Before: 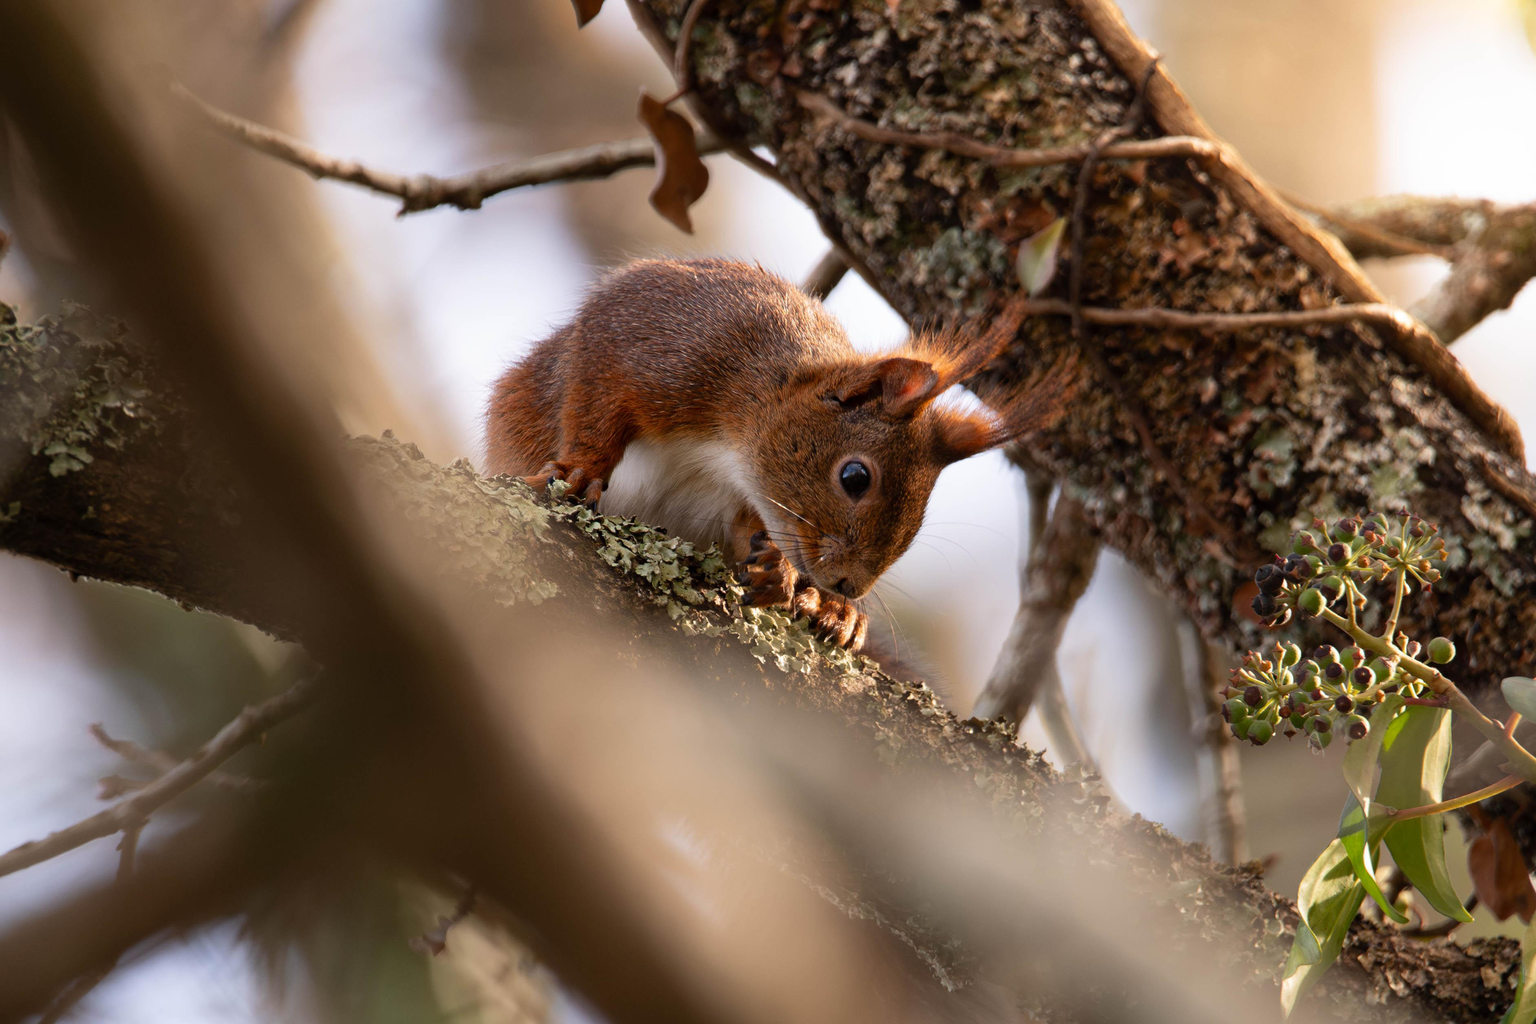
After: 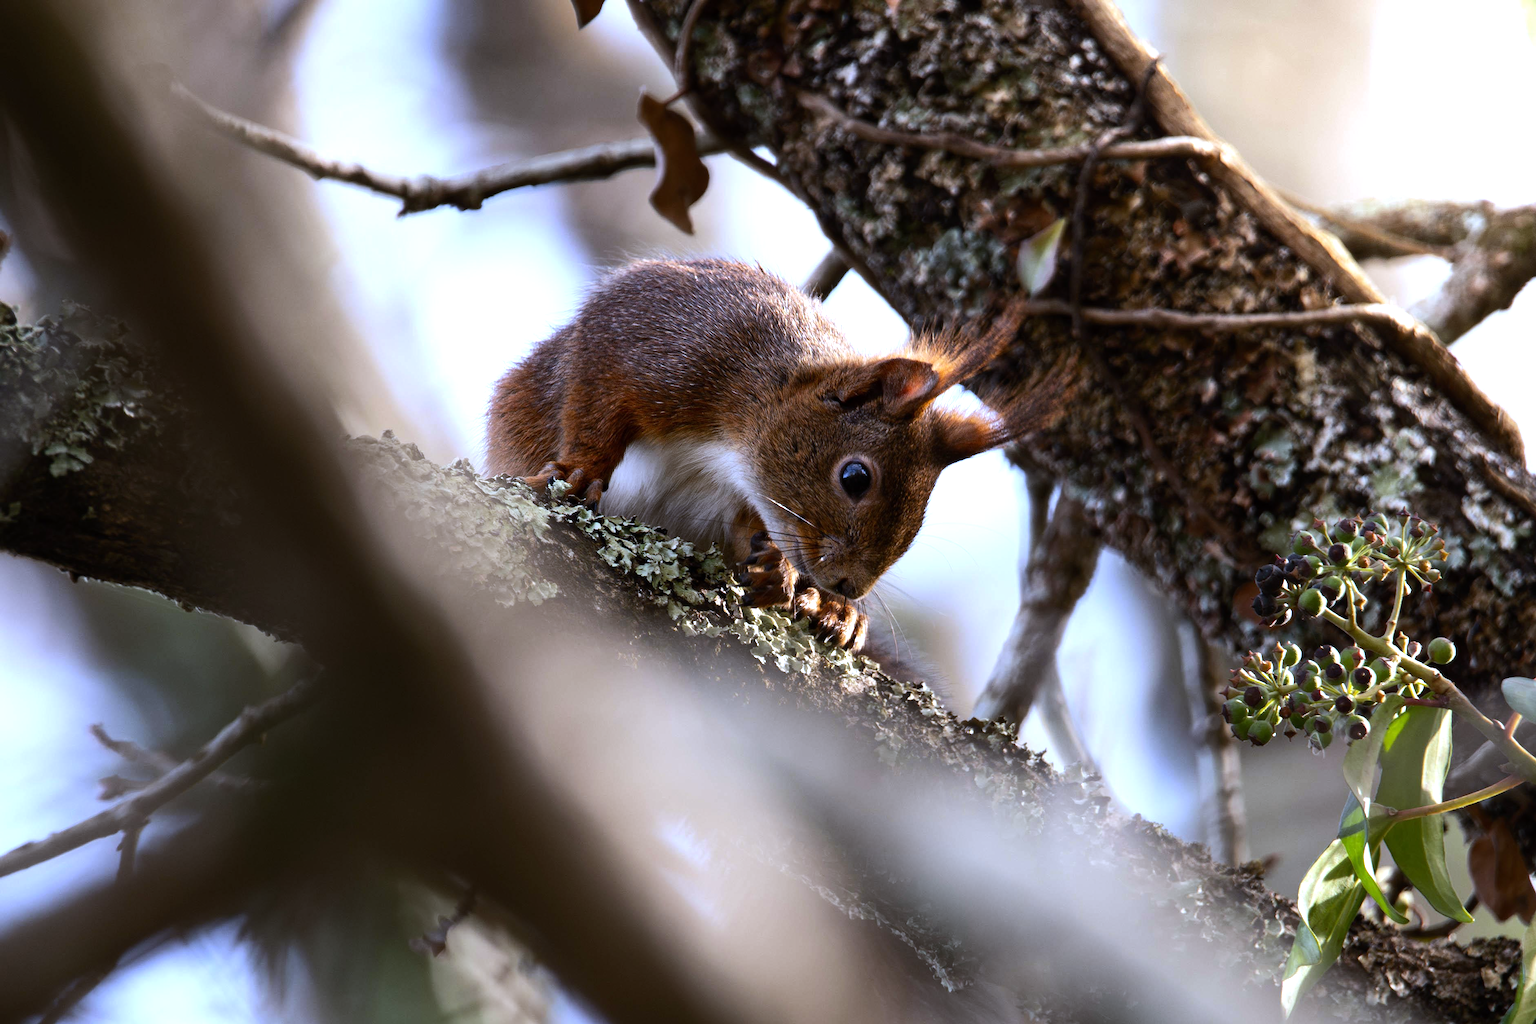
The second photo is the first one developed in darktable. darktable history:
white balance: red 0.871, blue 1.249
tone equalizer: -8 EV -0.75 EV, -7 EV -0.7 EV, -6 EV -0.6 EV, -5 EV -0.4 EV, -3 EV 0.4 EV, -2 EV 0.6 EV, -1 EV 0.7 EV, +0 EV 0.75 EV, edges refinement/feathering 500, mask exposure compensation -1.57 EV, preserve details no
